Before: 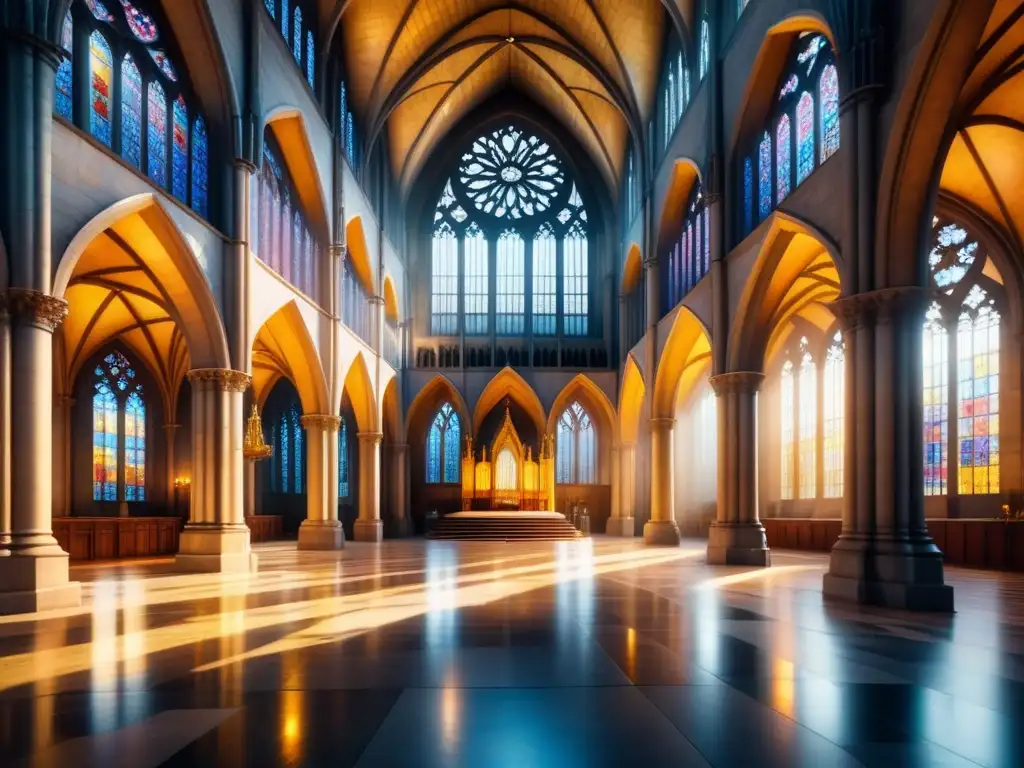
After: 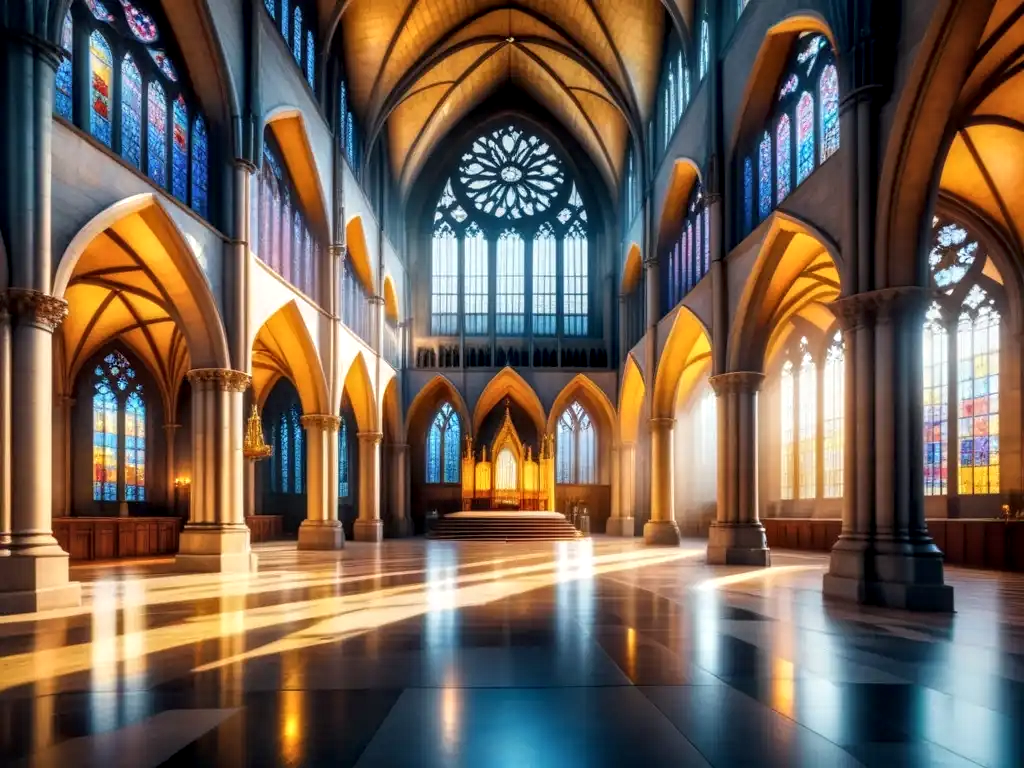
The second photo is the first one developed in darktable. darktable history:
local contrast: highlights 61%, detail 143%, midtone range 0.424
